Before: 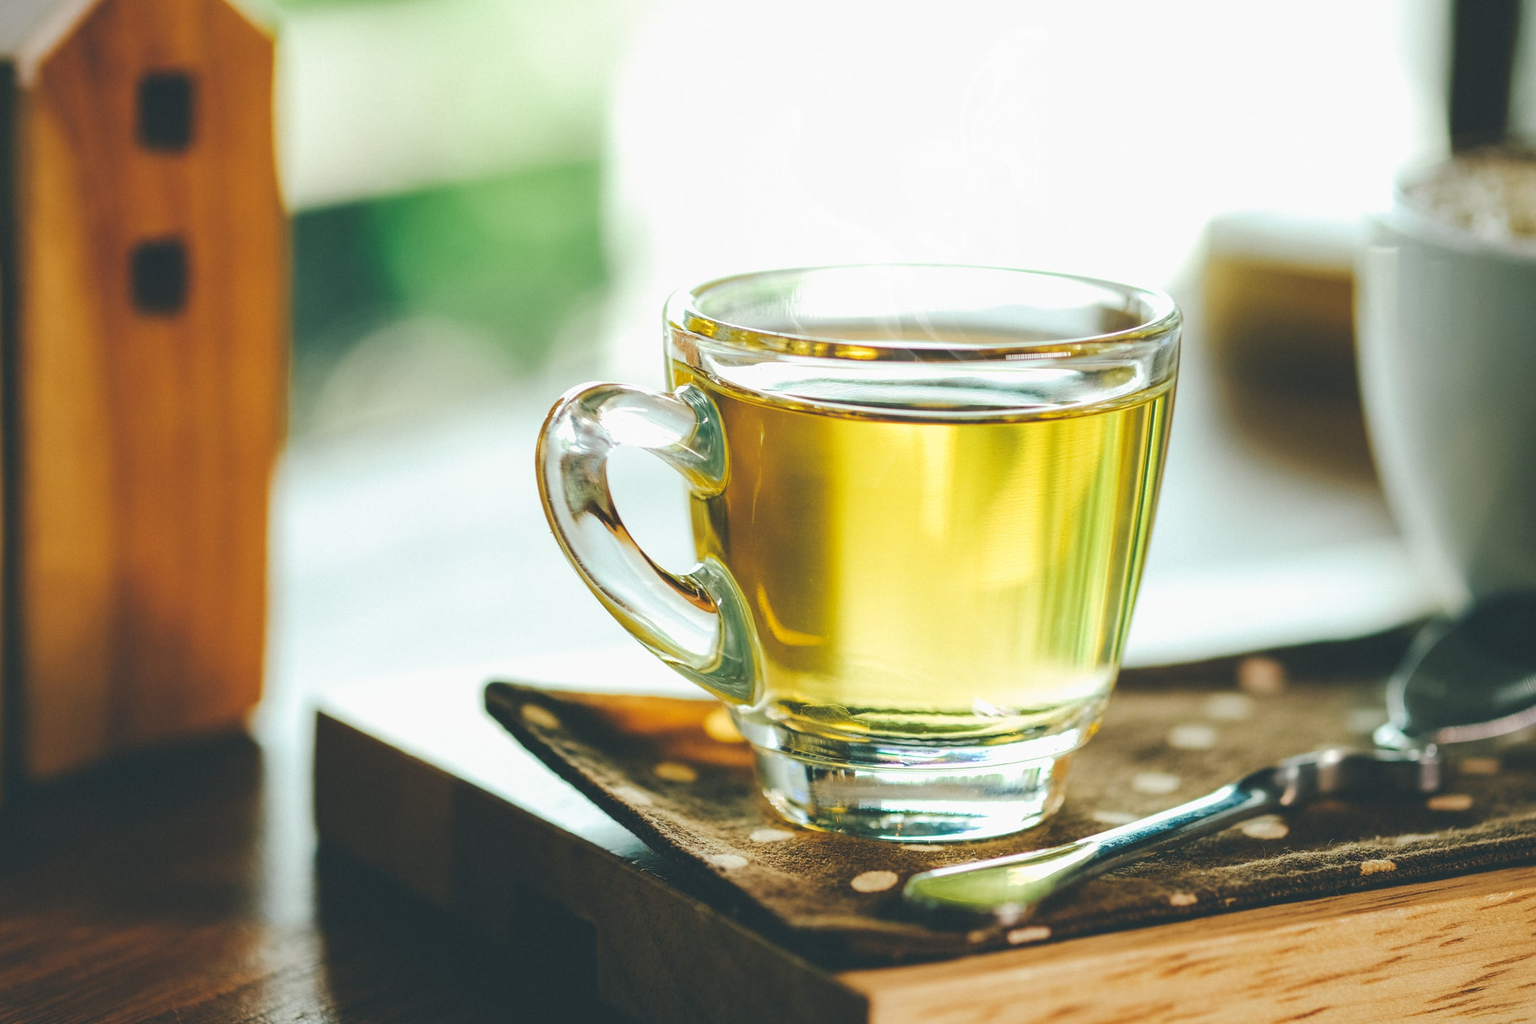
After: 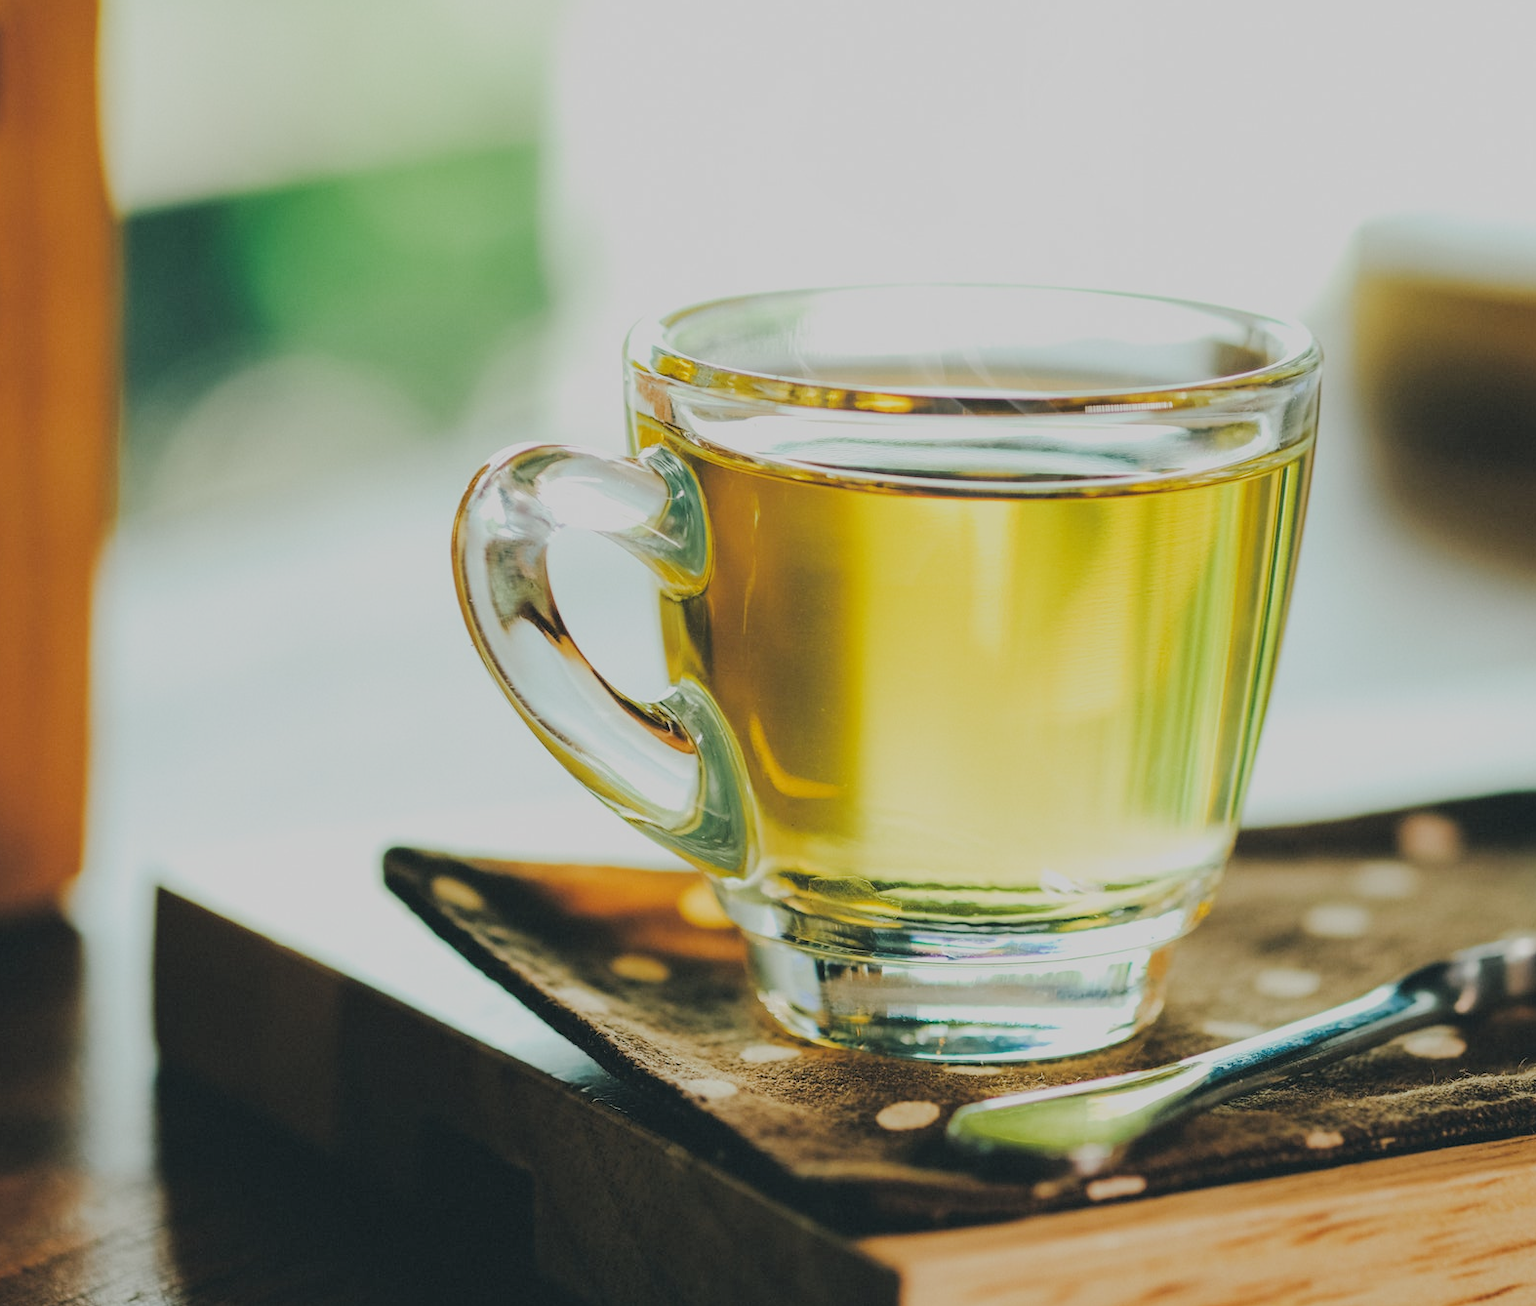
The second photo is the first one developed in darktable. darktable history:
filmic rgb: black relative exposure -6.82 EV, white relative exposure 5.89 EV, hardness 2.71
crop and rotate: left 13.15%, top 5.251%, right 12.609%
